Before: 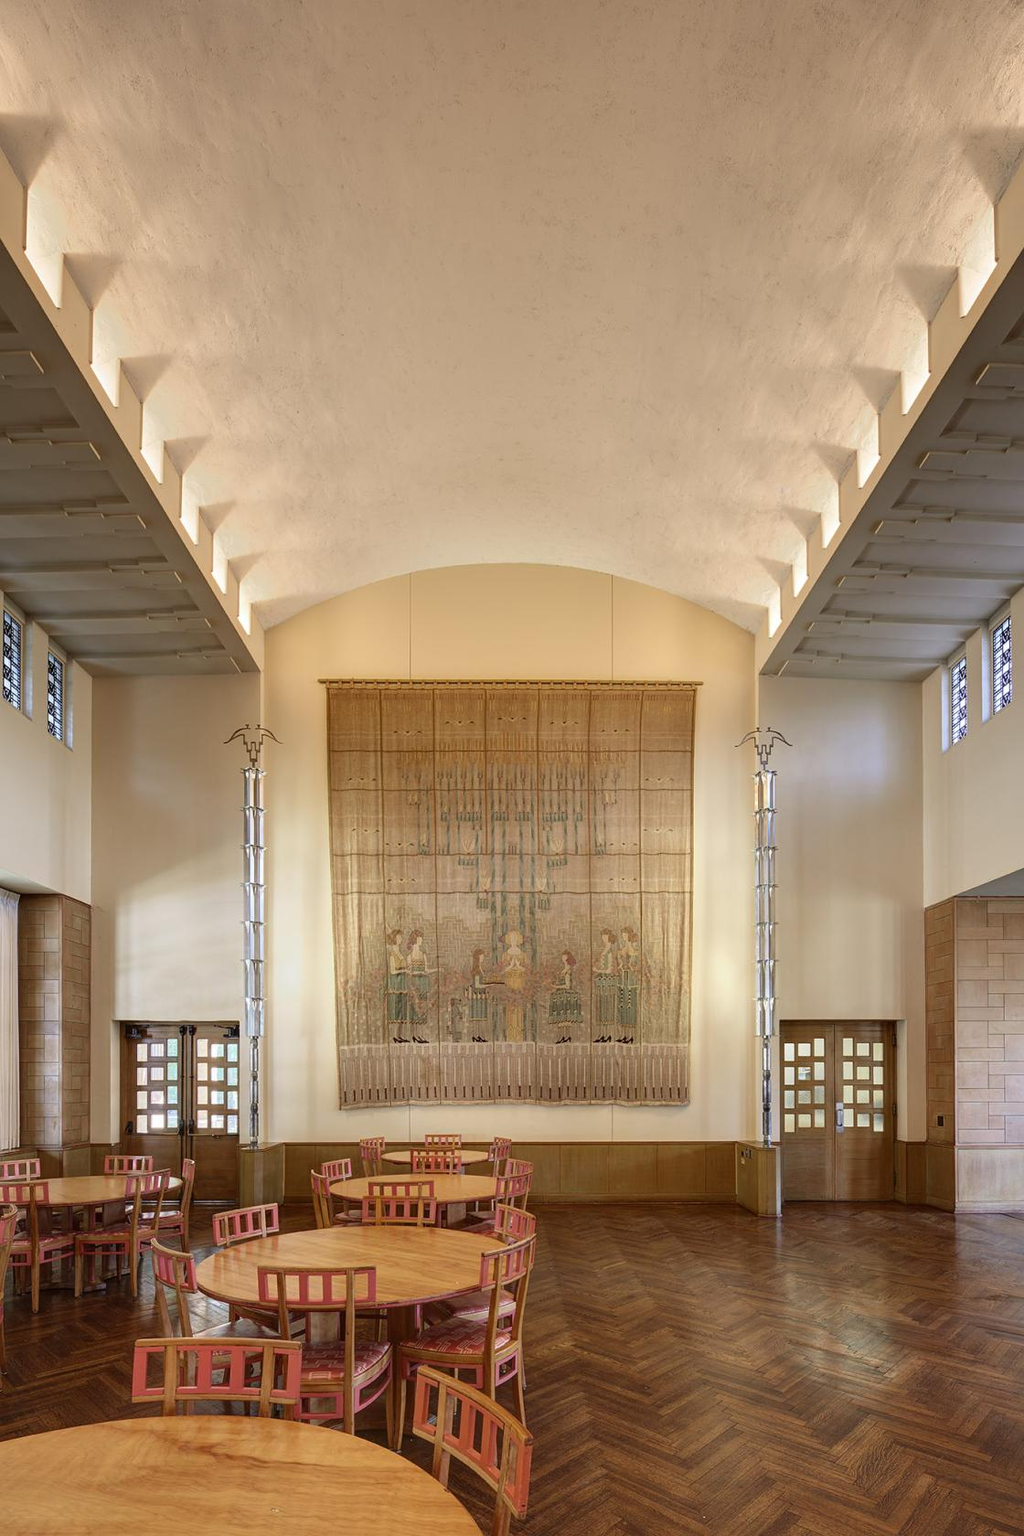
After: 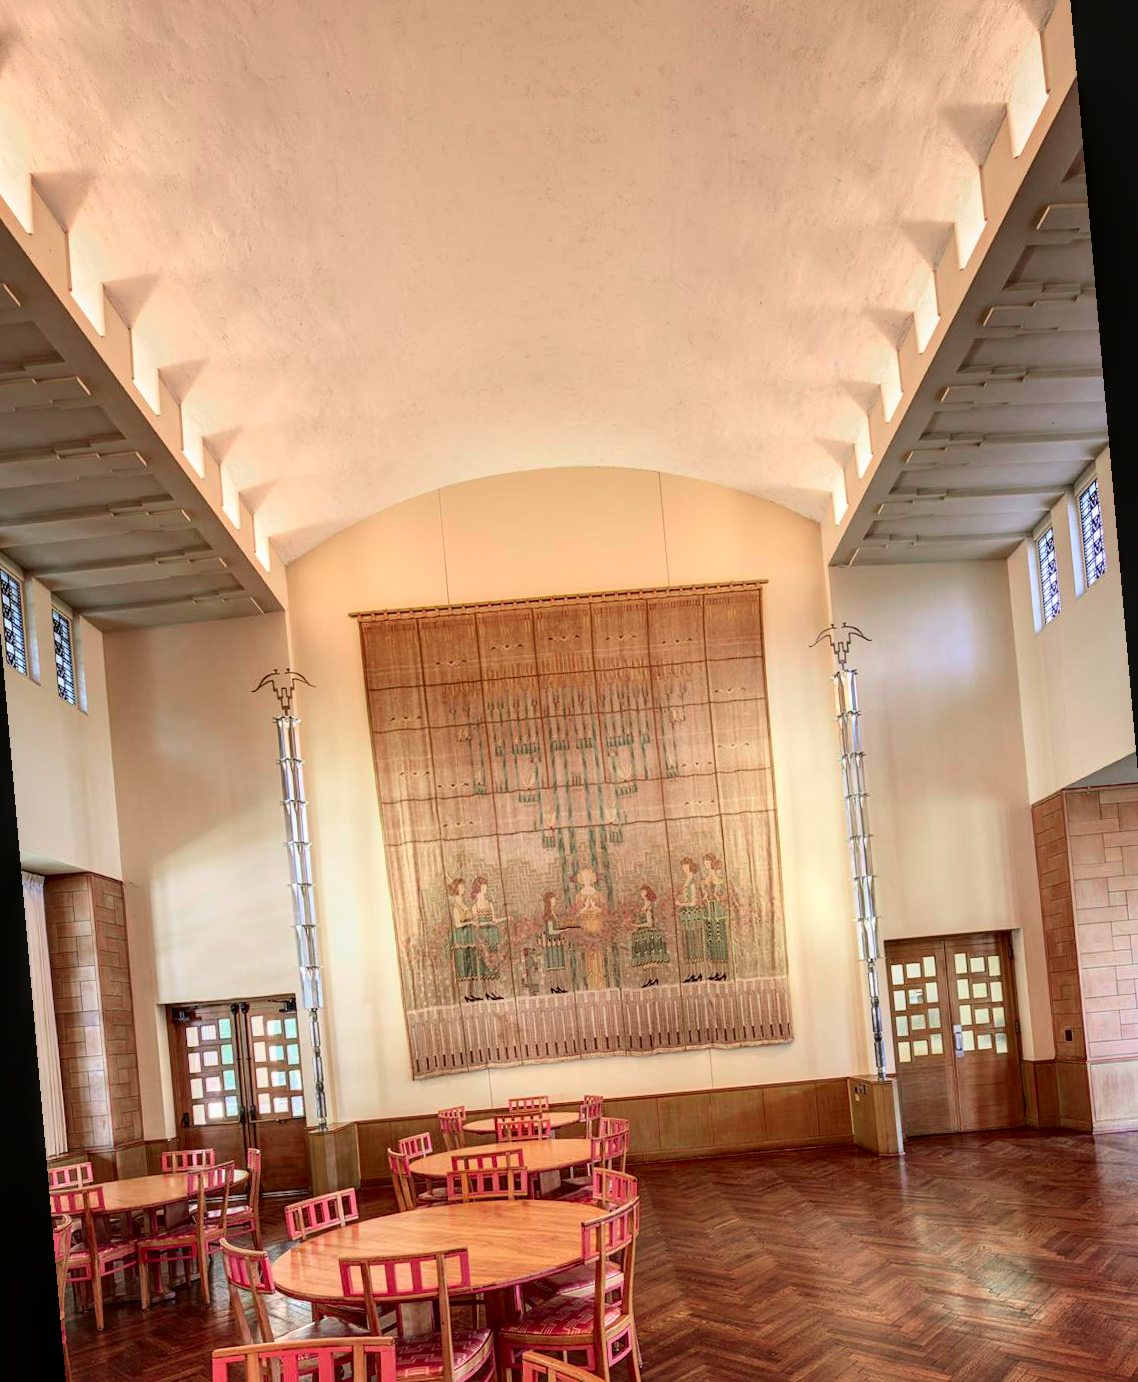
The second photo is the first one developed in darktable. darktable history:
exposure: compensate highlight preservation false
contrast brightness saturation: contrast 0.2, brightness 0.16, saturation 0.22
local contrast: on, module defaults
tone curve: curves: ch0 [(0, 0) (0.059, 0.027) (0.162, 0.125) (0.304, 0.279) (0.547, 0.532) (0.828, 0.815) (1, 0.983)]; ch1 [(0, 0) (0.23, 0.166) (0.34, 0.298) (0.371, 0.334) (0.435, 0.408) (0.477, 0.469) (0.499, 0.498) (0.529, 0.544) (0.559, 0.587) (0.743, 0.798) (1, 1)]; ch2 [(0, 0) (0.431, 0.414) (0.498, 0.503) (0.524, 0.531) (0.568, 0.567) (0.6, 0.597) (0.643, 0.631) (0.74, 0.721) (1, 1)], color space Lab, independent channels, preserve colors none
rotate and perspective: rotation -5°, crop left 0.05, crop right 0.952, crop top 0.11, crop bottom 0.89
